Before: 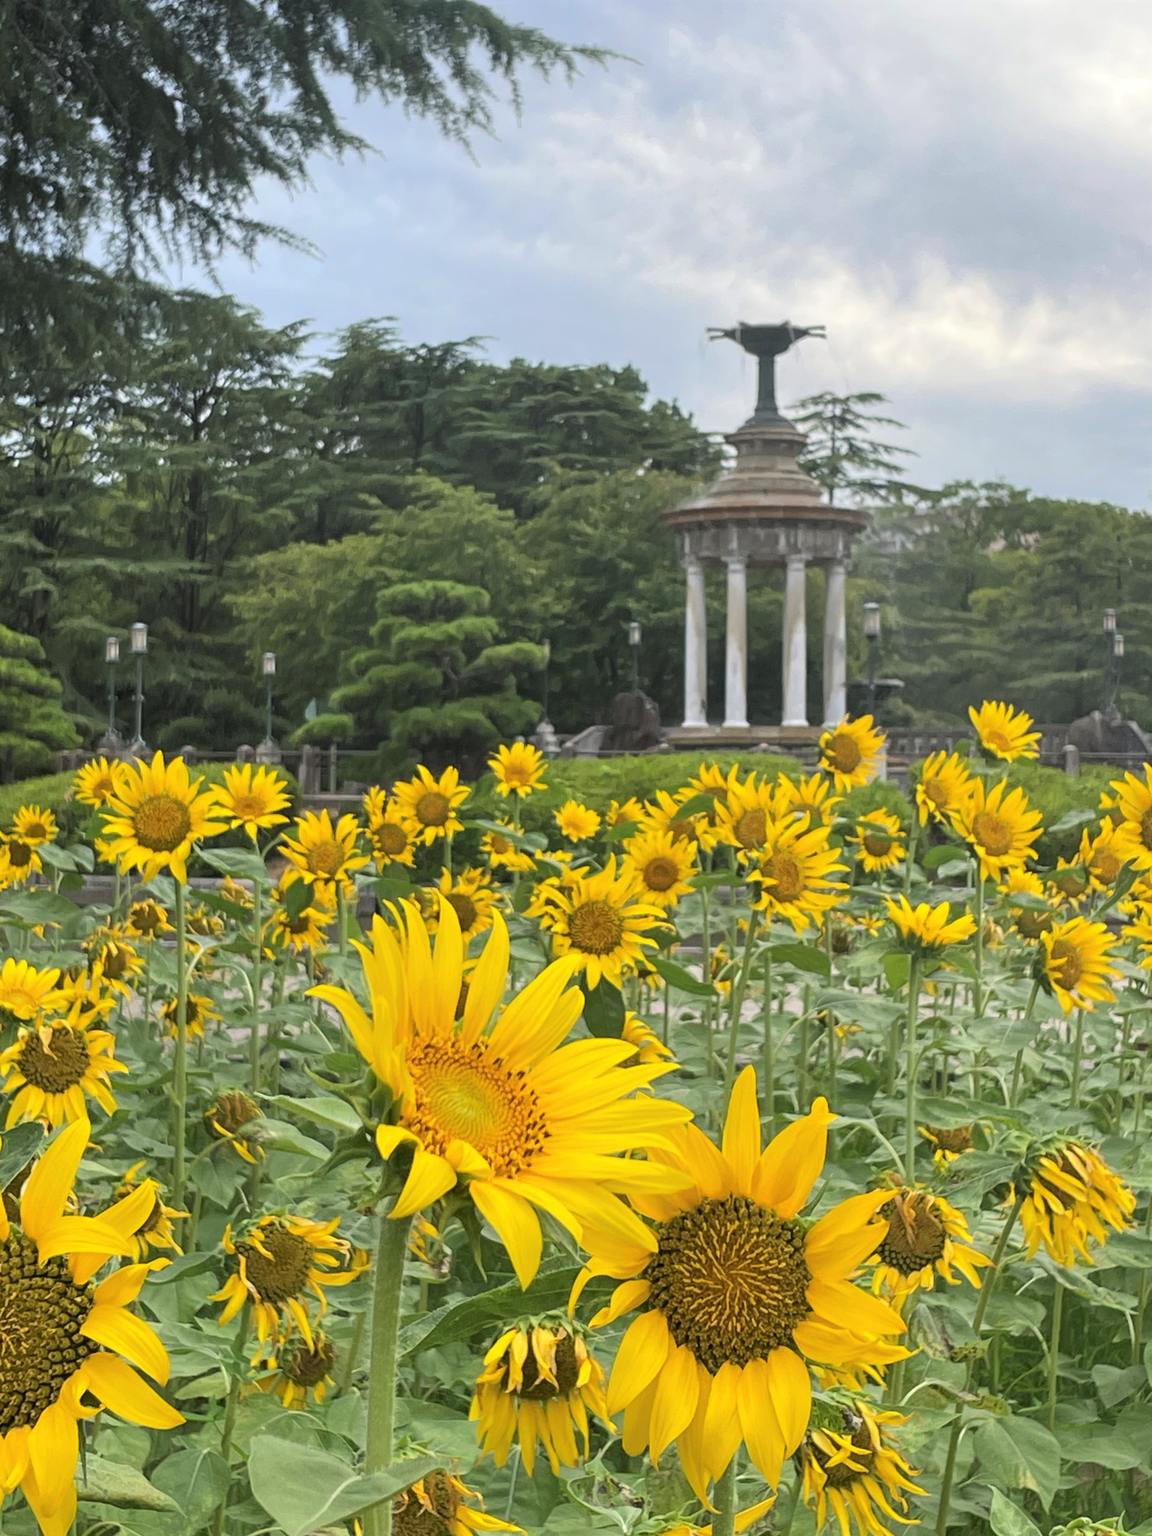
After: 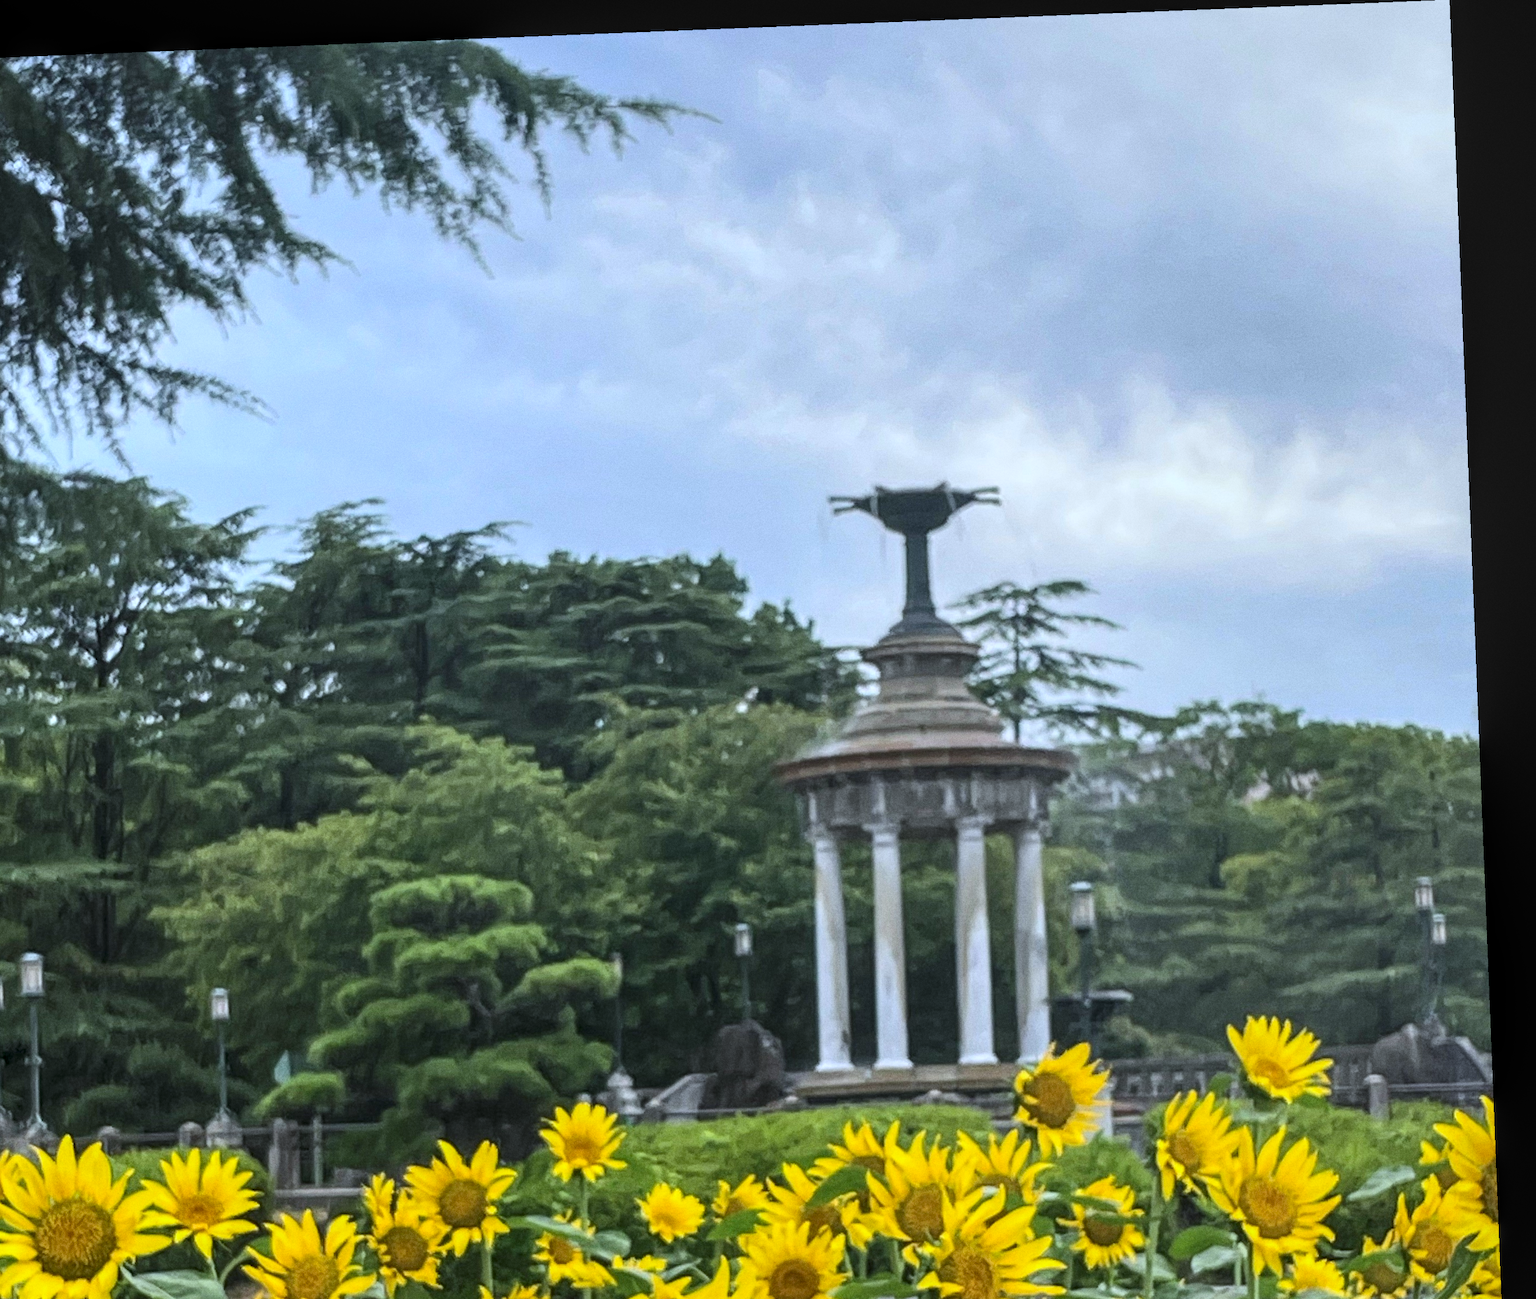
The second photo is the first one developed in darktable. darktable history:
crop and rotate: left 11.812%, bottom 42.776%
grain: coarseness 0.09 ISO
contrast brightness saturation: contrast 0.15, brightness -0.01, saturation 0.1
local contrast: on, module defaults
rotate and perspective: rotation -2.29°, automatic cropping off
white balance: red 0.924, blue 1.095
